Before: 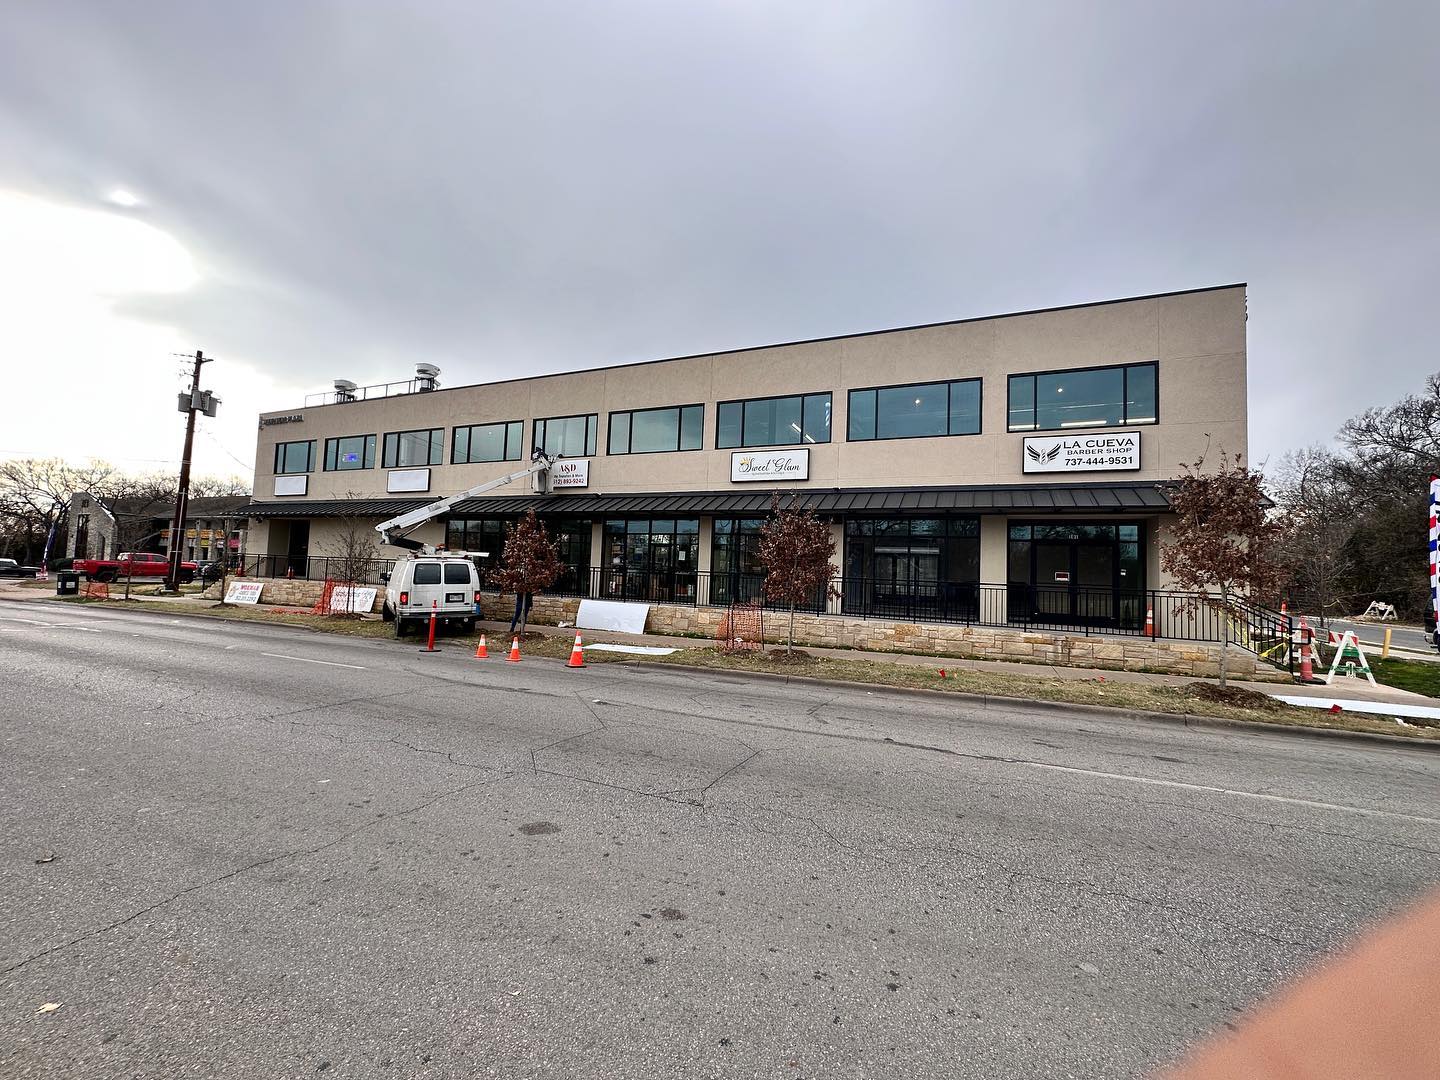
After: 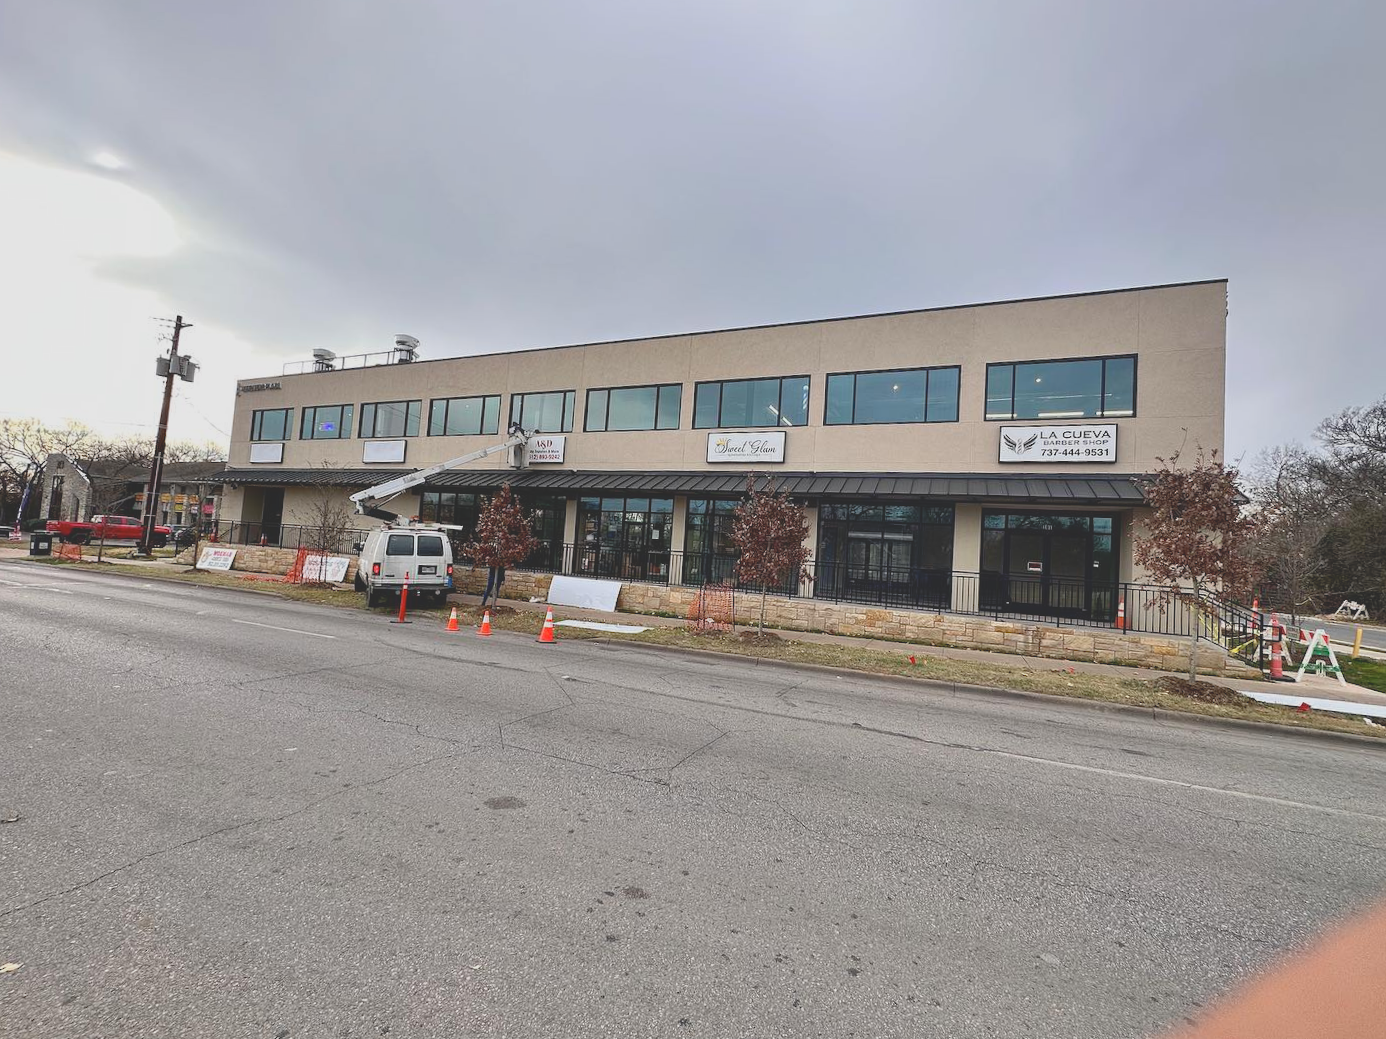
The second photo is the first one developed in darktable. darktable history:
crop and rotate: angle -1.69°
tone curve: curves: ch0 [(0, 0.172) (1, 0.91)], color space Lab, independent channels, preserve colors none
